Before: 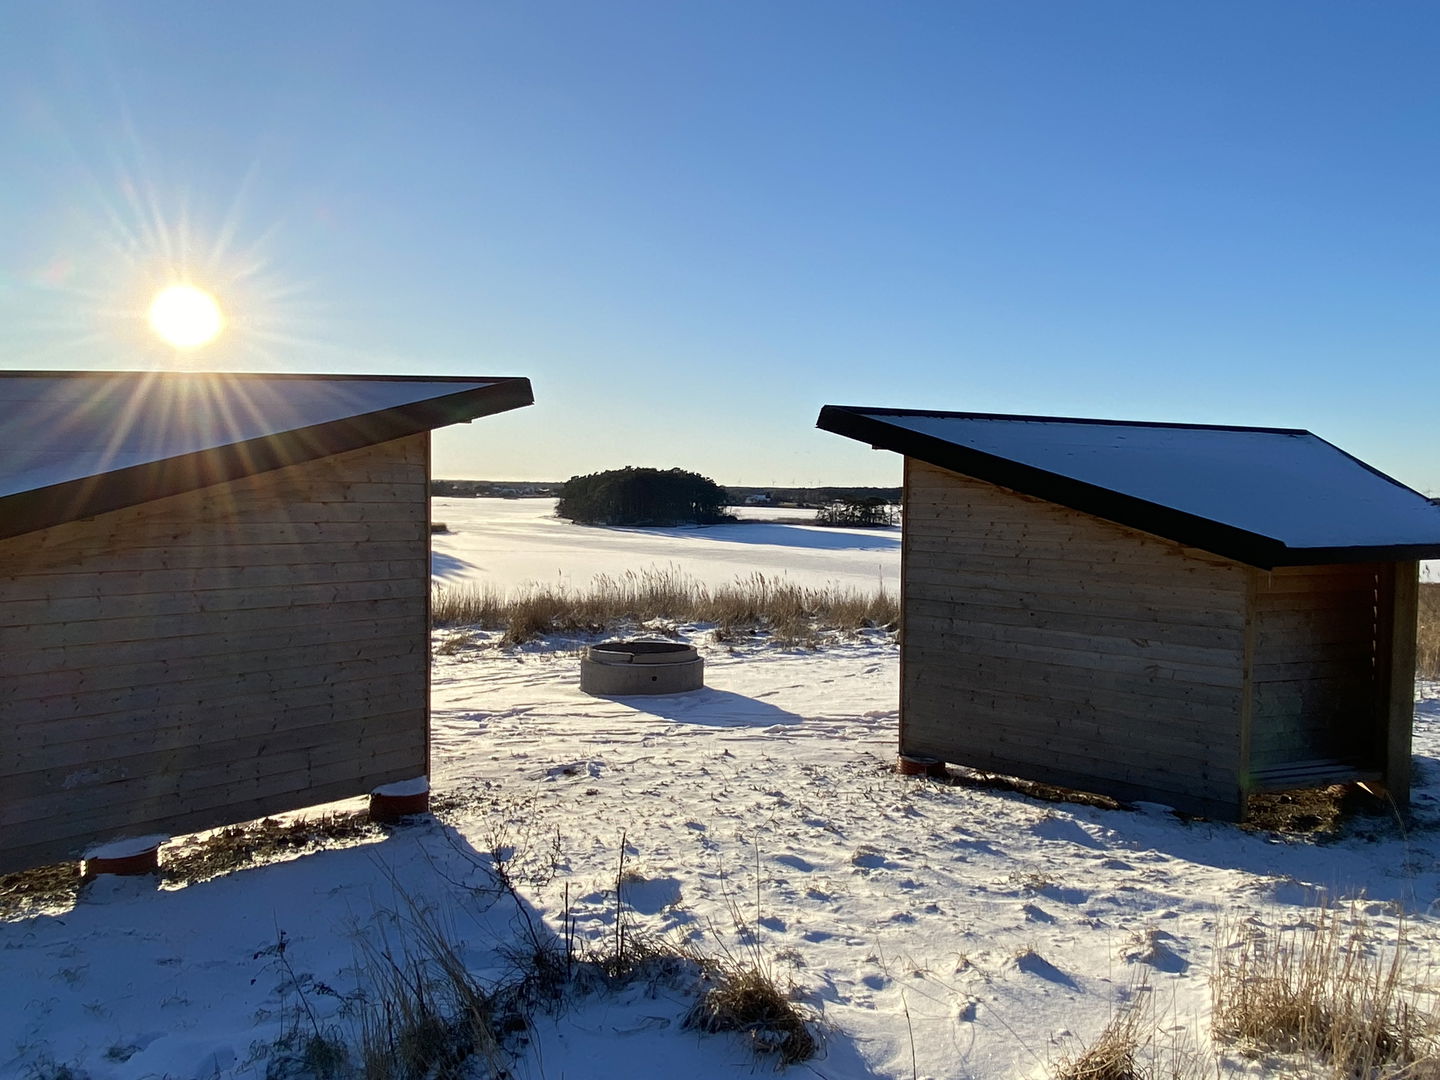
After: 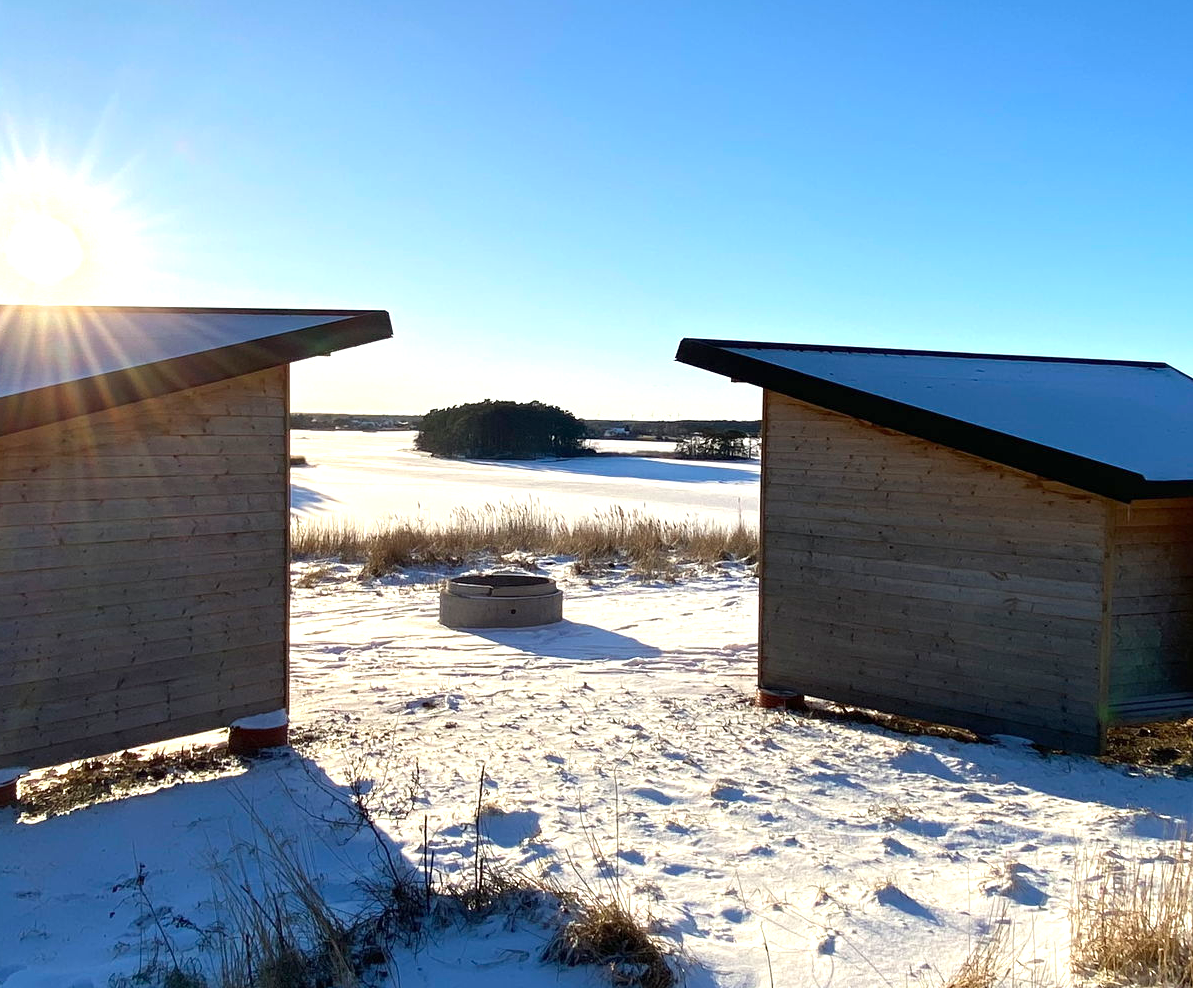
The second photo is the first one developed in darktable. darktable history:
crop: left 9.807%, top 6.259%, right 7.334%, bottom 2.177%
exposure: exposure 0.64 EV, compensate highlight preservation false
